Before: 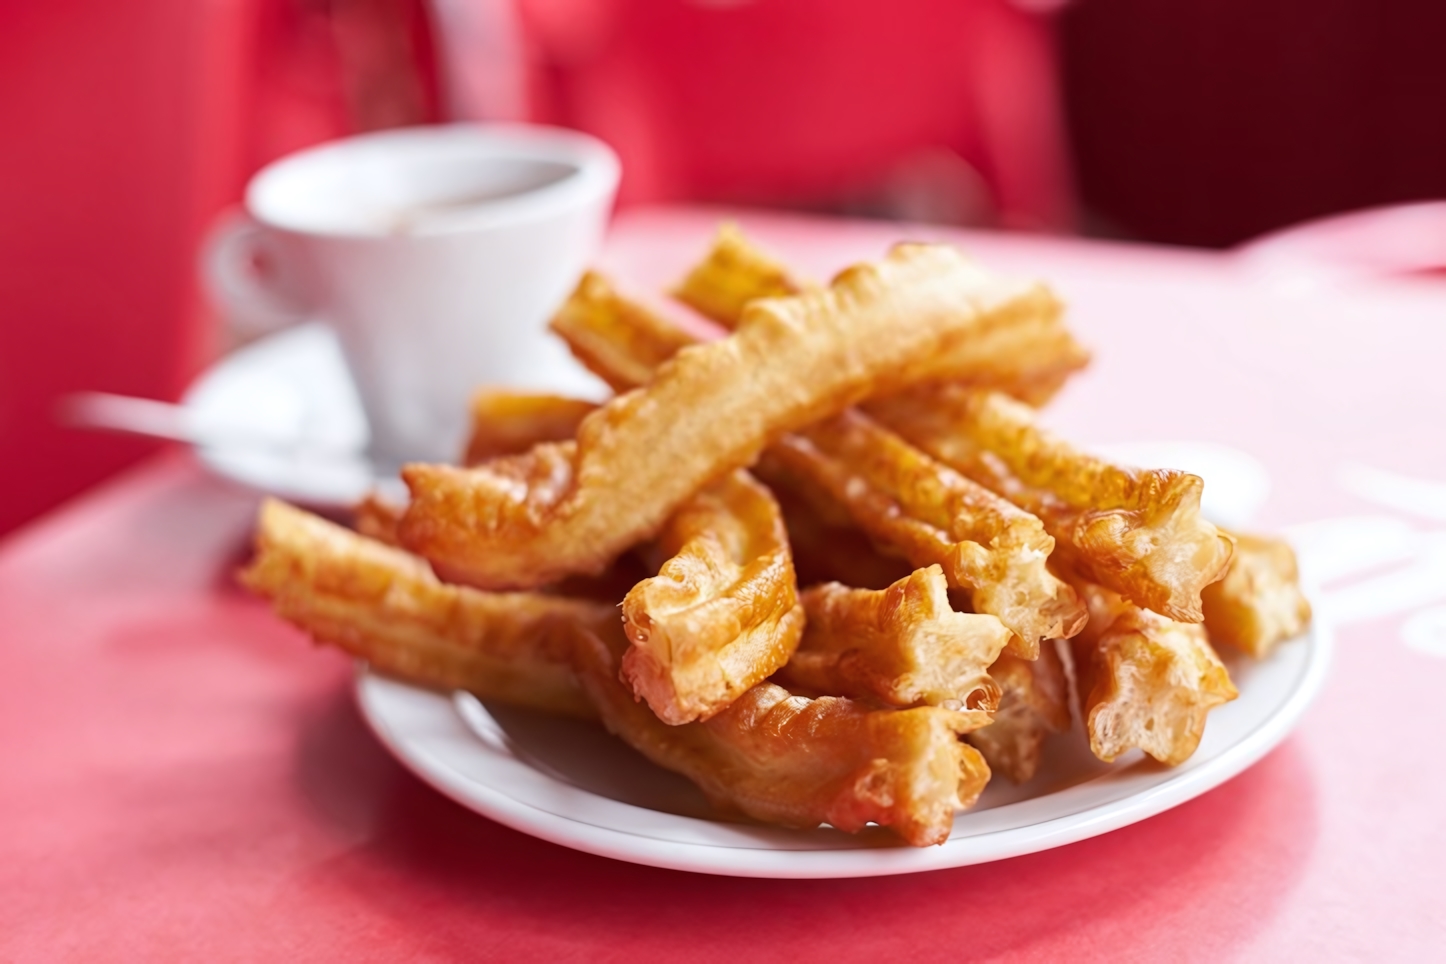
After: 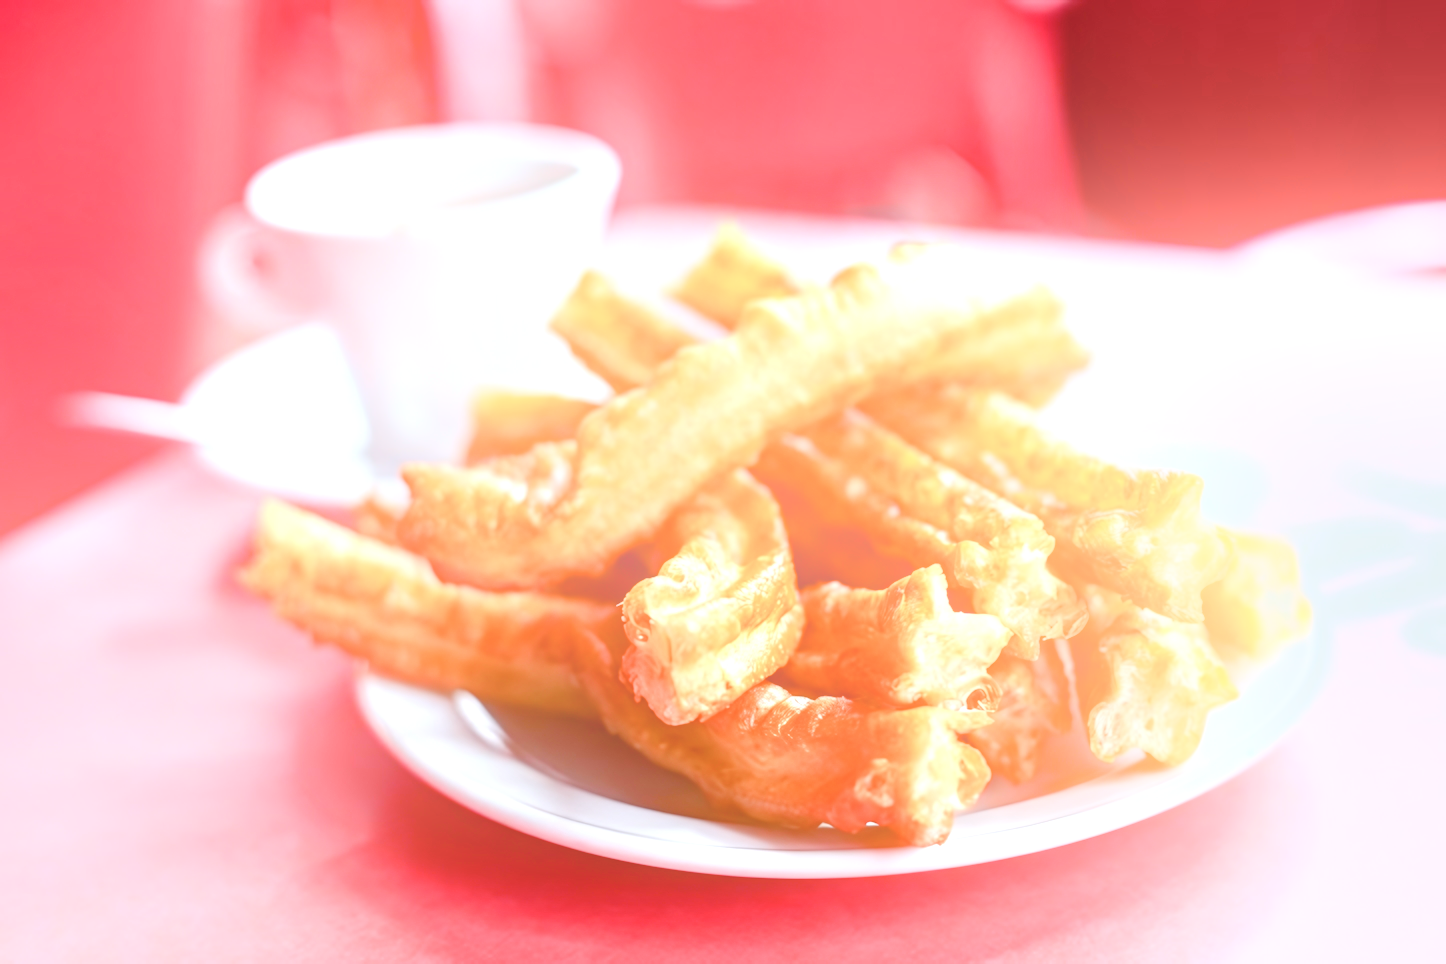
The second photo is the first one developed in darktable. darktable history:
exposure: exposure 1 EV, compensate highlight preservation false
white balance: emerald 1
color correction: highlights a* -2.73, highlights b* -2.09, shadows a* 2.41, shadows b* 2.73
local contrast: detail 130%
color balance rgb: shadows lift › chroma 1%, shadows lift › hue 113°, highlights gain › chroma 0.2%, highlights gain › hue 333°, perceptual saturation grading › global saturation 20%, perceptual saturation grading › highlights -50%, perceptual saturation grading › shadows 25%, contrast -10%
bloom: size 38%, threshold 95%, strength 30%
